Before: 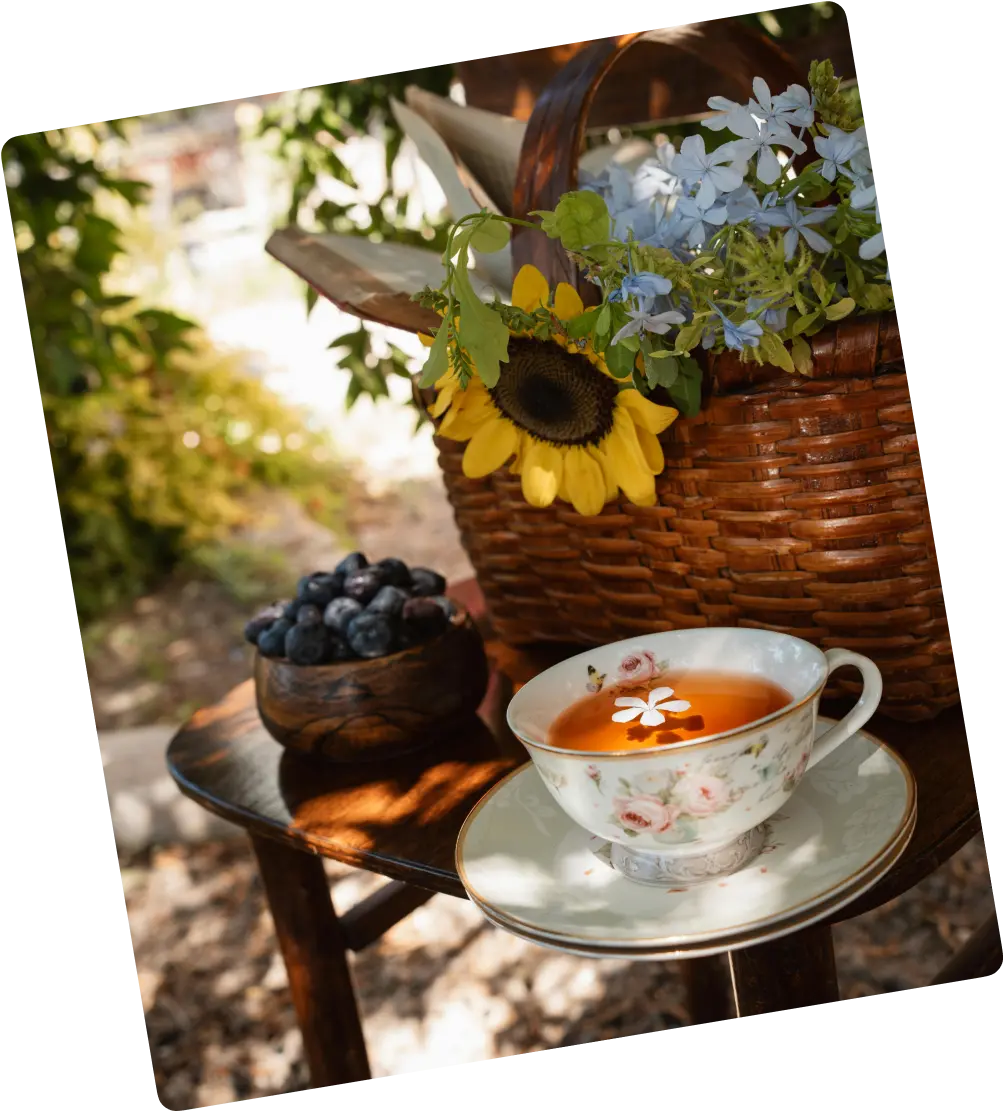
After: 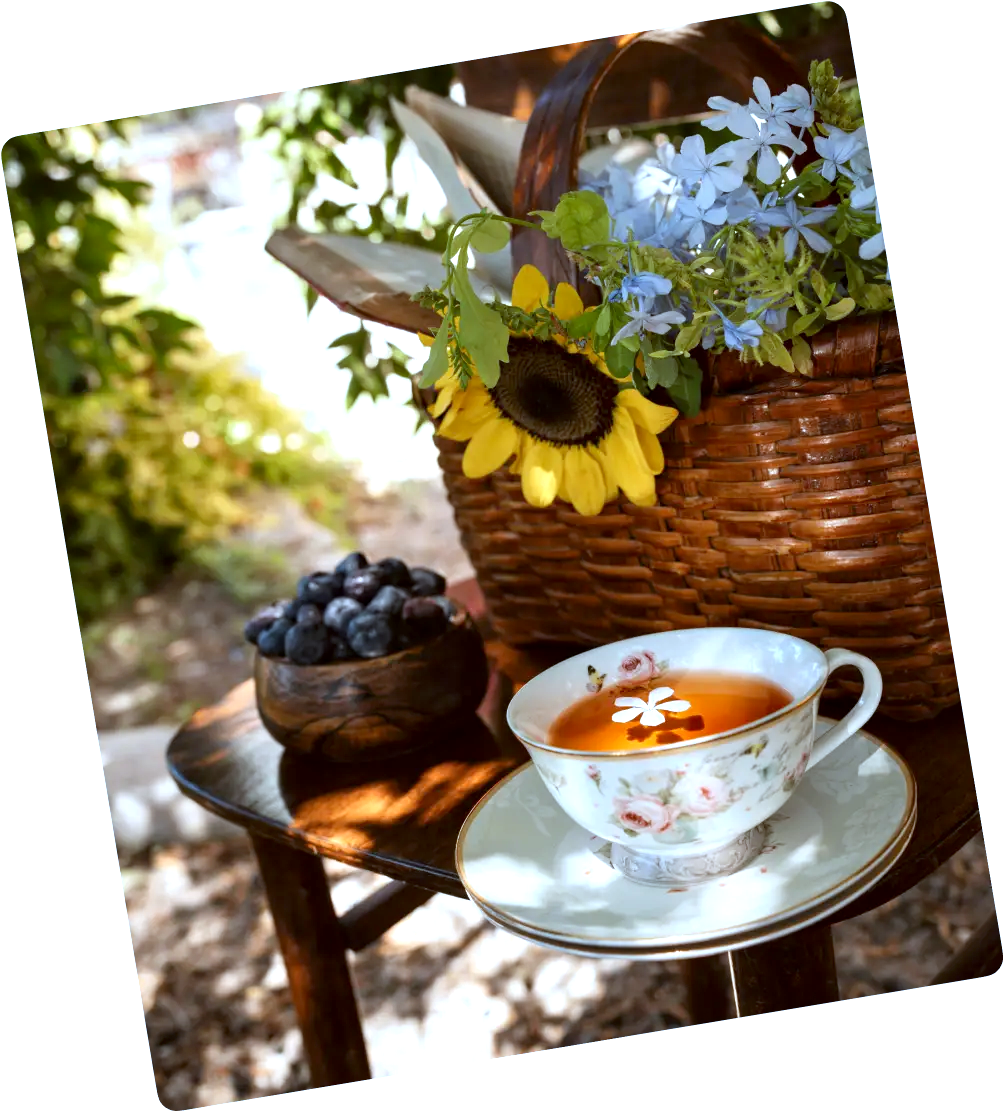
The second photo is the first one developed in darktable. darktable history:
white balance: red 0.926, green 1.003, blue 1.133
exposure: black level correction 0.001, exposure 0.5 EV, compensate exposure bias true, compensate highlight preservation false
color correction: highlights a* -2.73, highlights b* -2.09, shadows a* 2.41, shadows b* 2.73
contrast equalizer: octaves 7, y [[0.6 ×6], [0.55 ×6], [0 ×6], [0 ×6], [0 ×6]], mix 0.2
